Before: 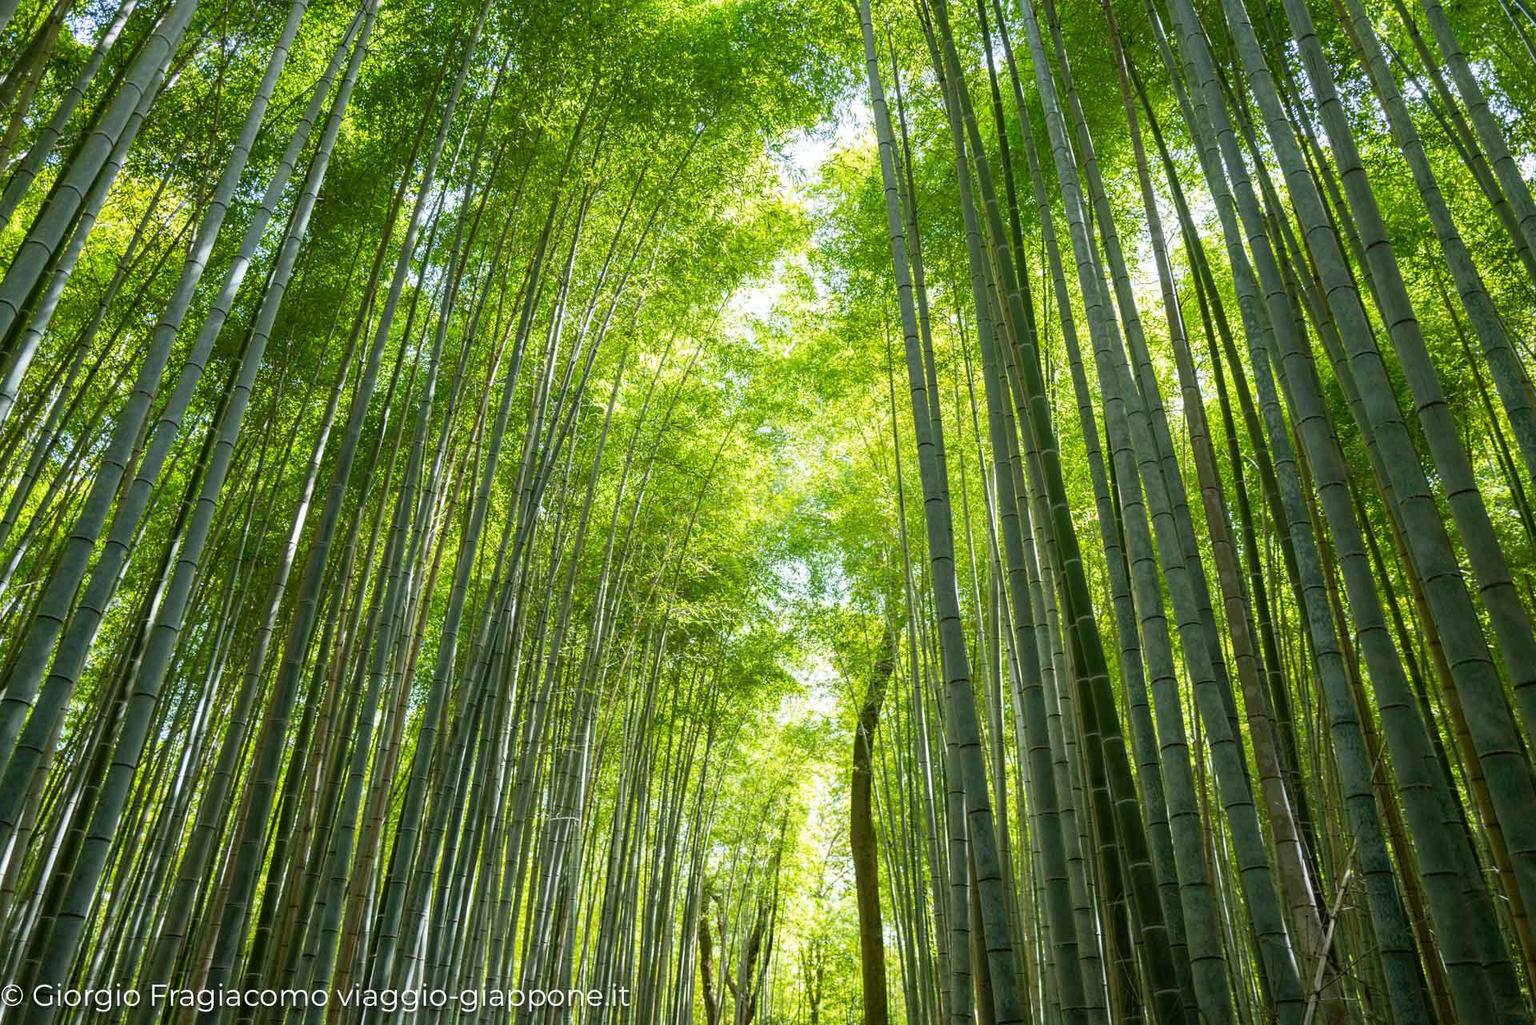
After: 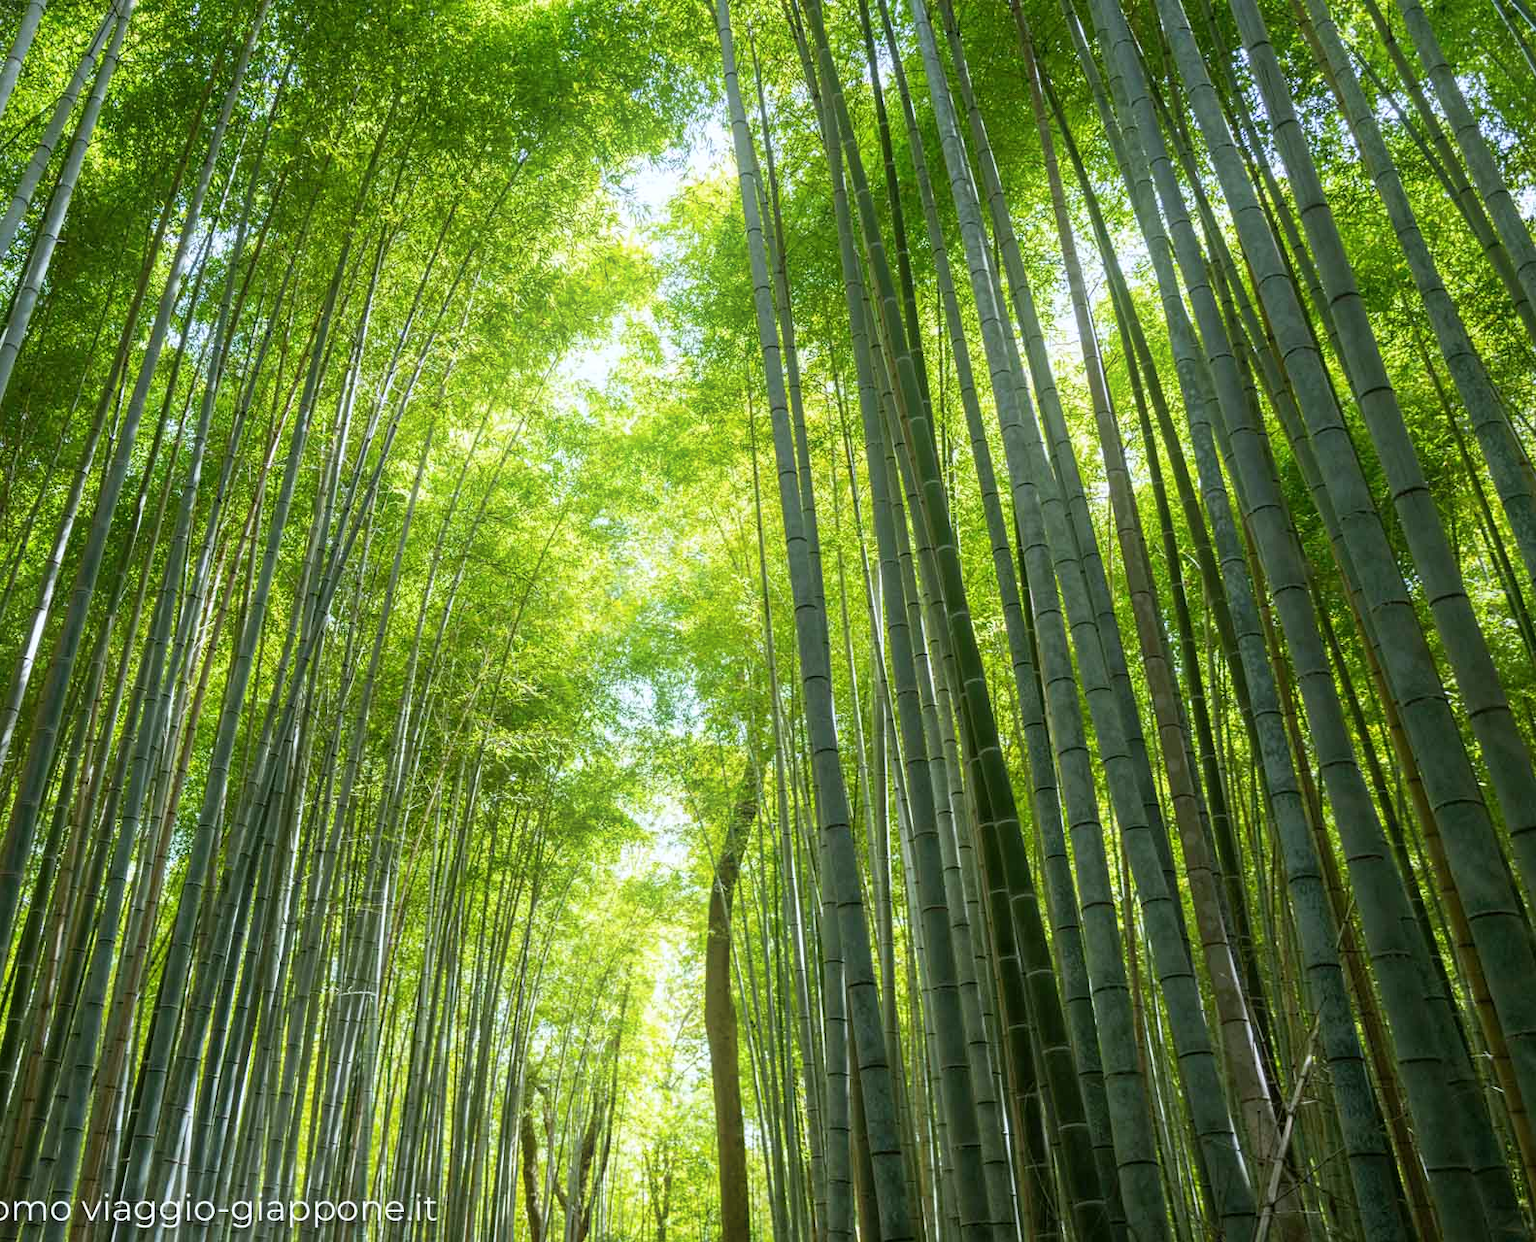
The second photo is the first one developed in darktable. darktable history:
bloom: size 15%, threshold 97%, strength 7%
crop: left 17.582%, bottom 0.031%
white balance: red 0.976, blue 1.04
